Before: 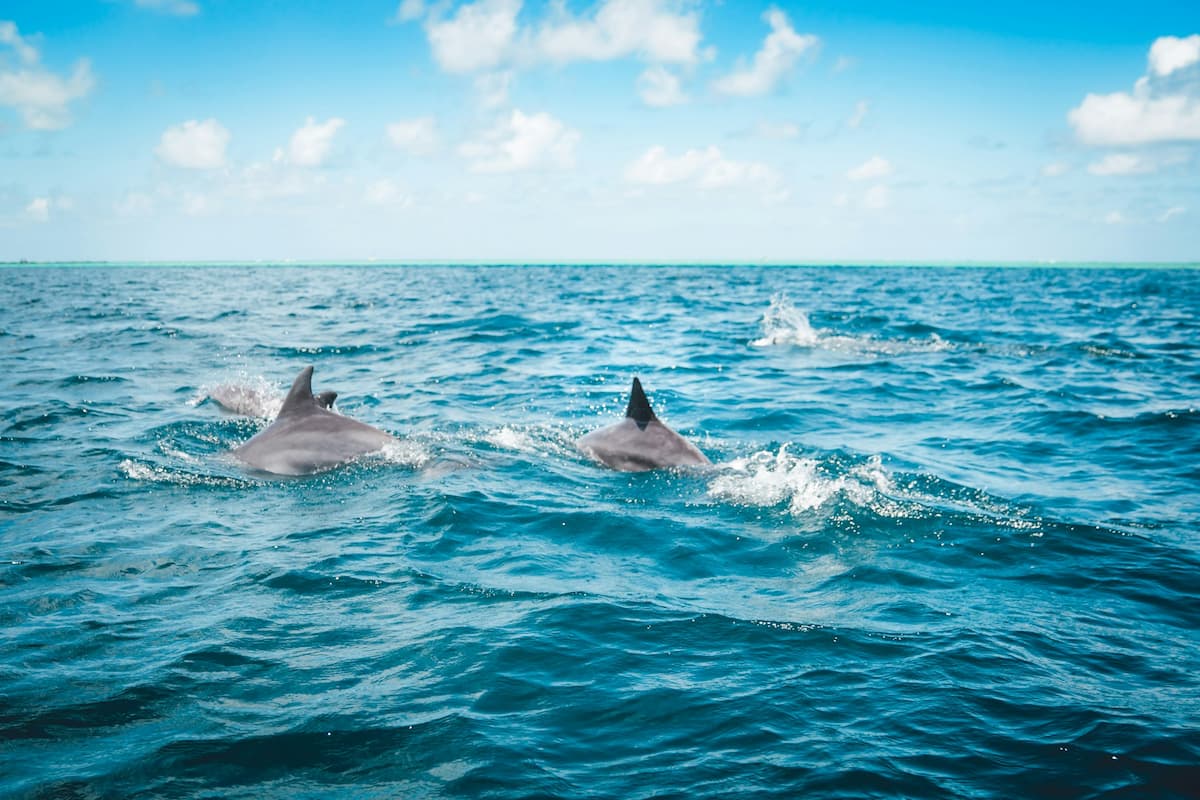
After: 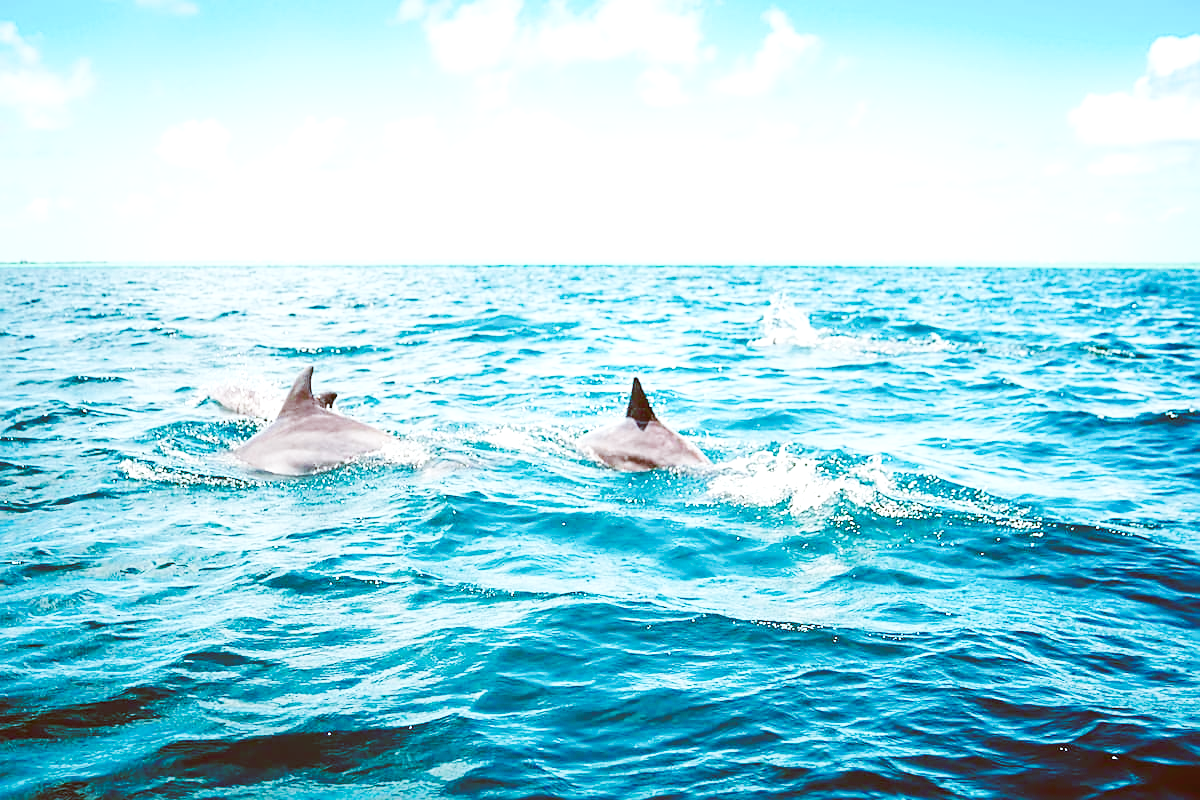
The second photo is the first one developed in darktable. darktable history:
color balance rgb: global offset › chroma 0.407%, global offset › hue 33.24°, perceptual saturation grading › global saturation 20%, perceptual saturation grading › highlights -14.456%, perceptual saturation grading › shadows 49.971%
exposure: exposure 0.637 EV, compensate exposure bias true, compensate highlight preservation false
tone equalizer: edges refinement/feathering 500, mask exposure compensation -1.57 EV, preserve details guided filter
sharpen: on, module defaults
tone curve: curves: ch0 [(0, 0.026) (0.184, 0.172) (0.391, 0.468) (0.446, 0.56) (0.605, 0.758) (0.831, 0.931) (0.992, 1)]; ch1 [(0, 0) (0.437, 0.447) (0.501, 0.502) (0.538, 0.539) (0.574, 0.589) (0.617, 0.64) (0.699, 0.749) (0.859, 0.919) (1, 1)]; ch2 [(0, 0) (0.33, 0.301) (0.421, 0.443) (0.447, 0.482) (0.499, 0.509) (0.538, 0.564) (0.585, 0.615) (0.664, 0.664) (1, 1)], preserve colors none
